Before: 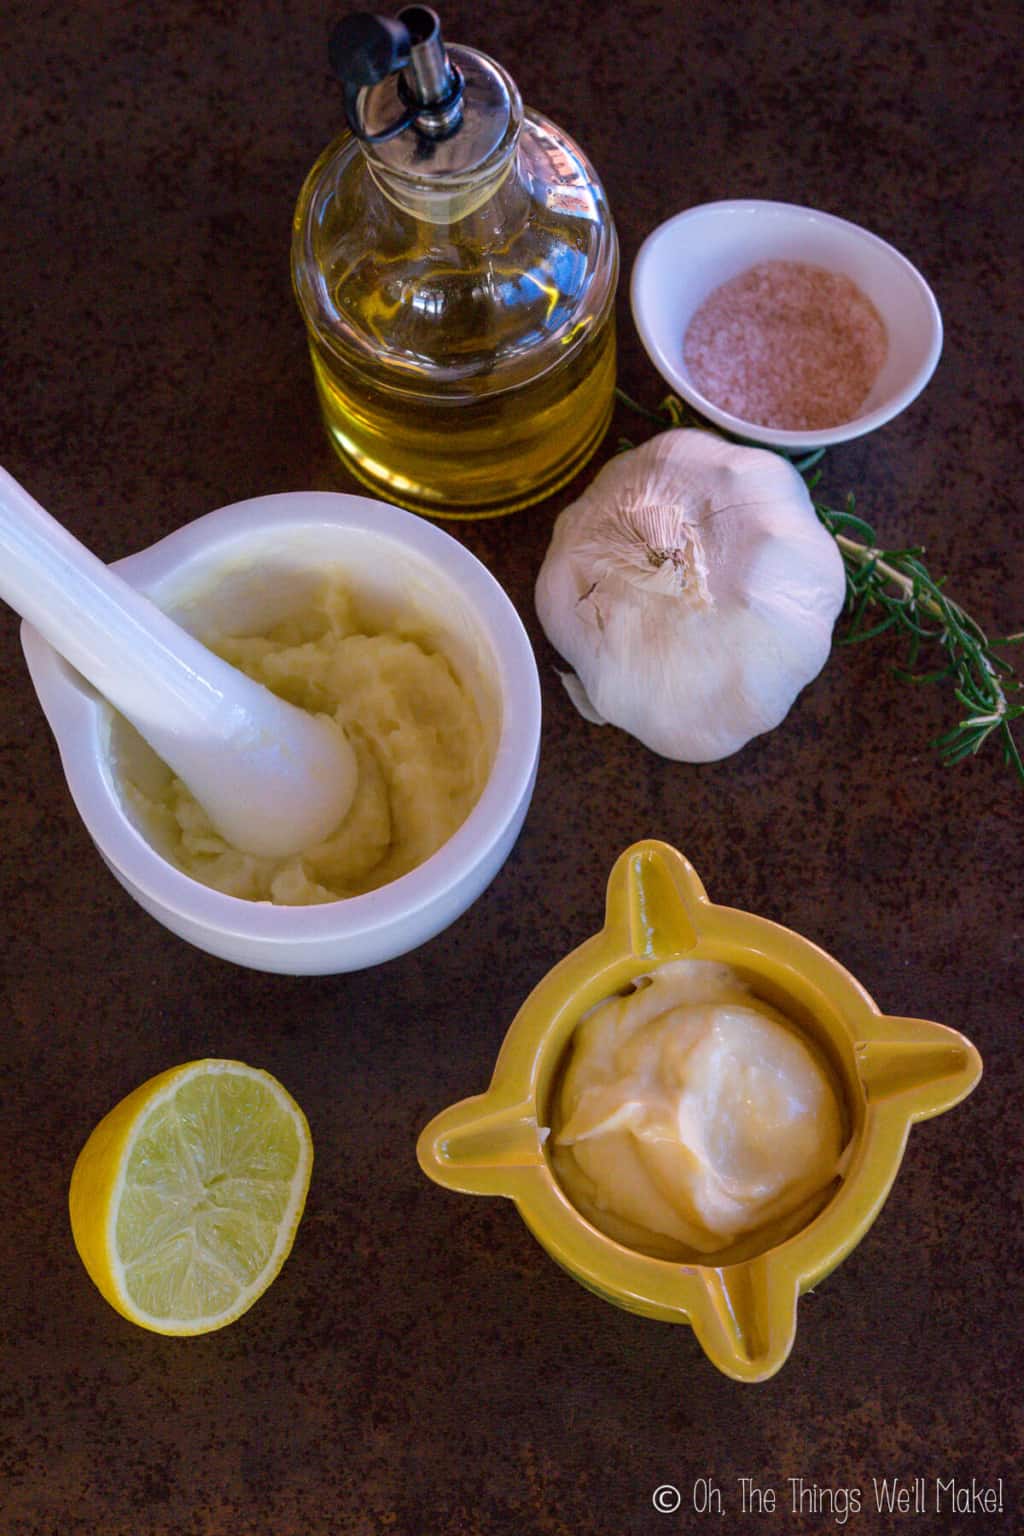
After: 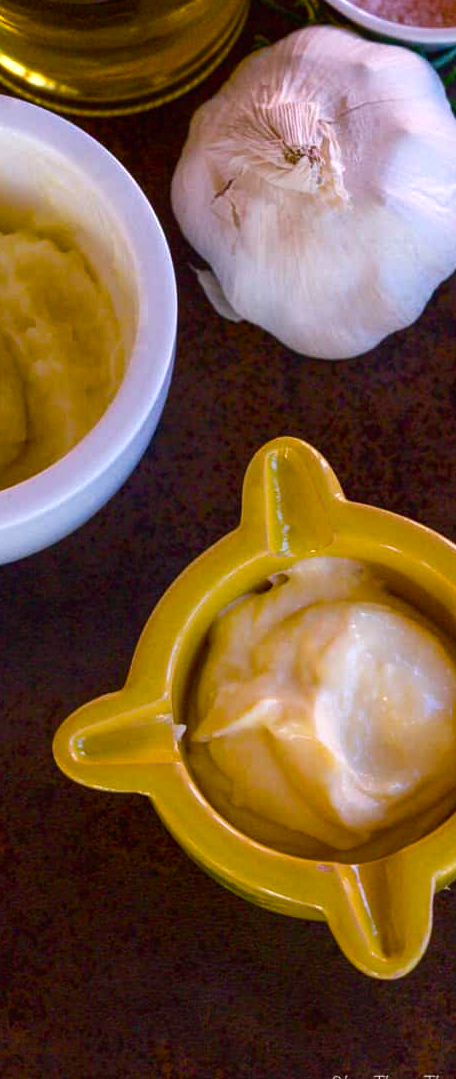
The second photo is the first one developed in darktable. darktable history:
crop: left 35.593%, top 26.266%, right 19.786%, bottom 3.428%
contrast equalizer: octaves 7, y [[0.5, 0.488, 0.462, 0.461, 0.491, 0.5], [0.5 ×6], [0.5 ×6], [0 ×6], [0 ×6]], mix 0.597
color balance rgb: linear chroma grading › global chroma 5.862%, perceptual saturation grading › global saturation 20%, perceptual saturation grading › highlights -25.826%, perceptual saturation grading › shadows 50.084%, perceptual brilliance grading › global brilliance -17.541%, perceptual brilliance grading › highlights 28.187%, global vibrance 10.031%
